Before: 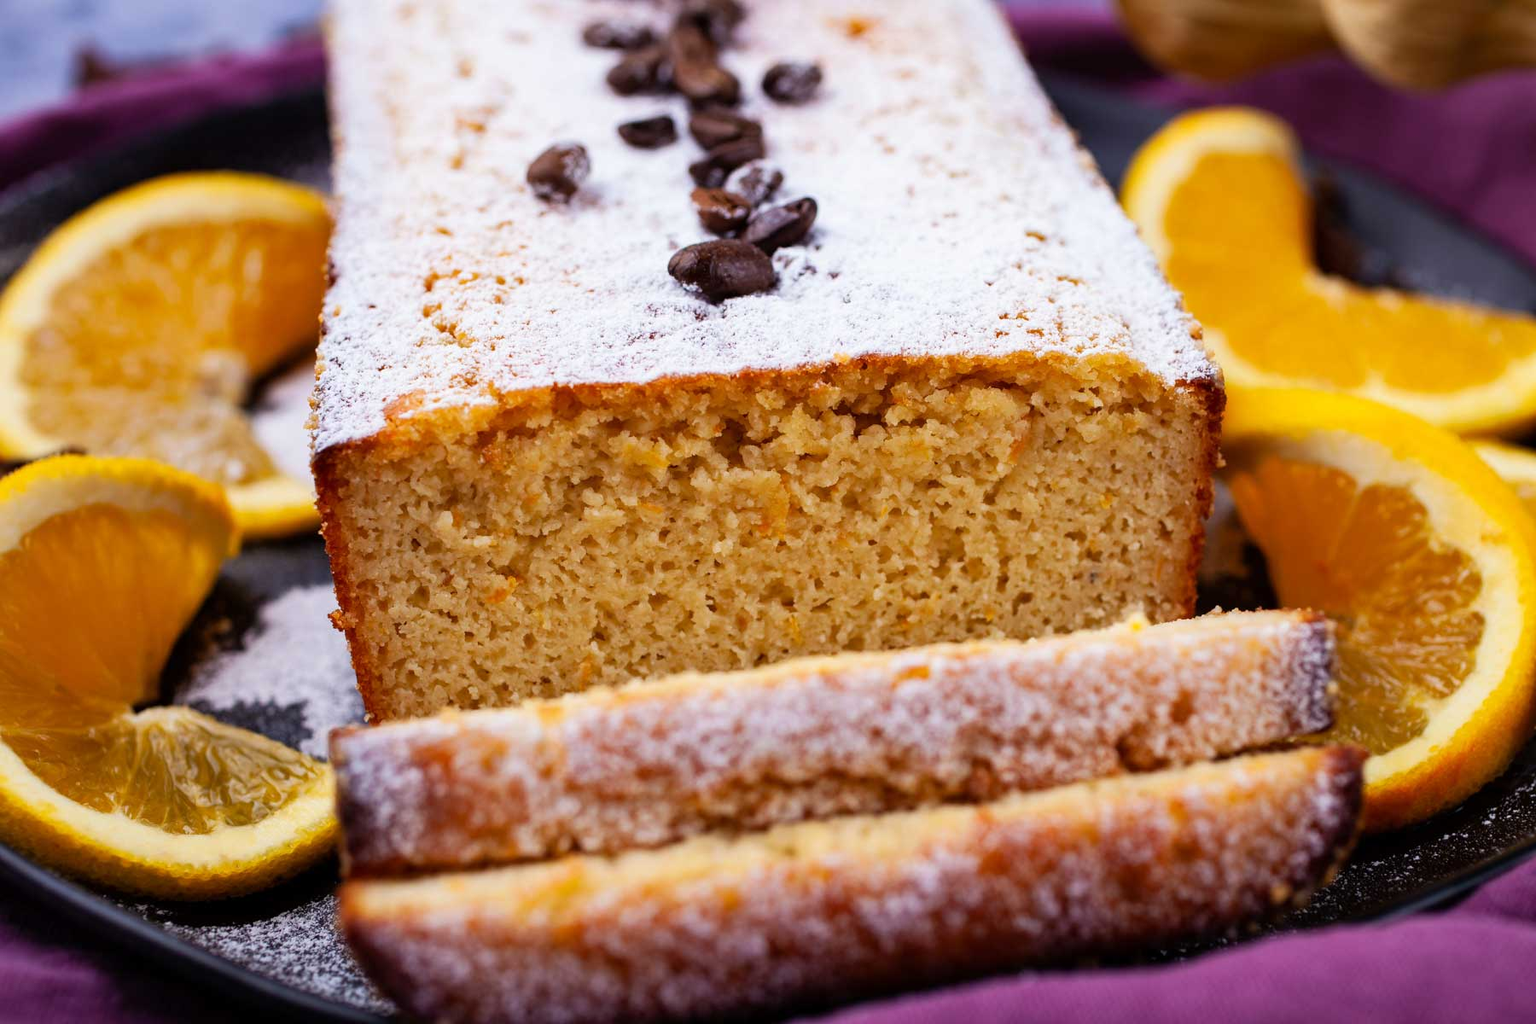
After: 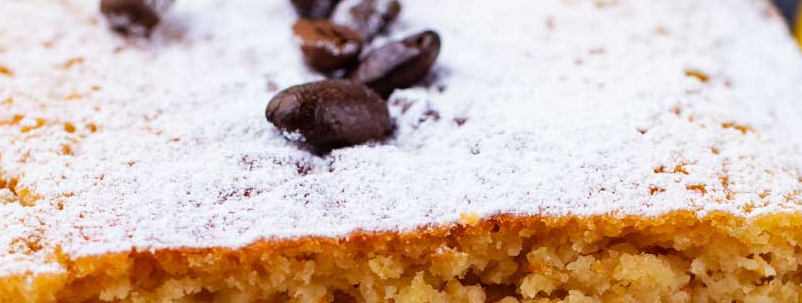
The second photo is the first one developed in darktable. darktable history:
crop: left 28.742%, top 16.791%, right 26.664%, bottom 57.924%
